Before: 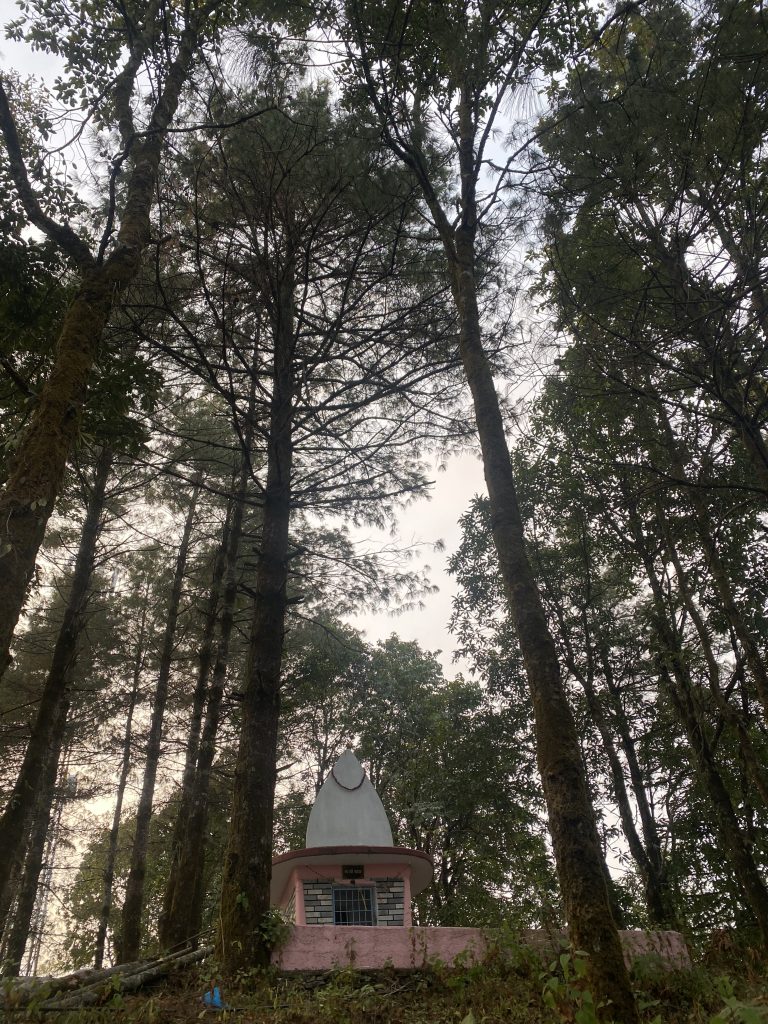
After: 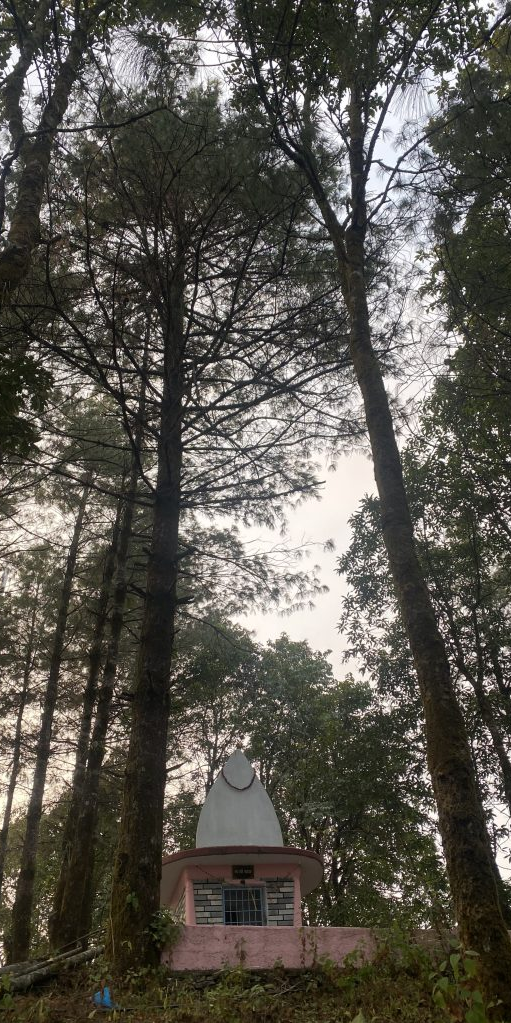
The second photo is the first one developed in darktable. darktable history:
crop and rotate: left 14.423%, right 18.919%
